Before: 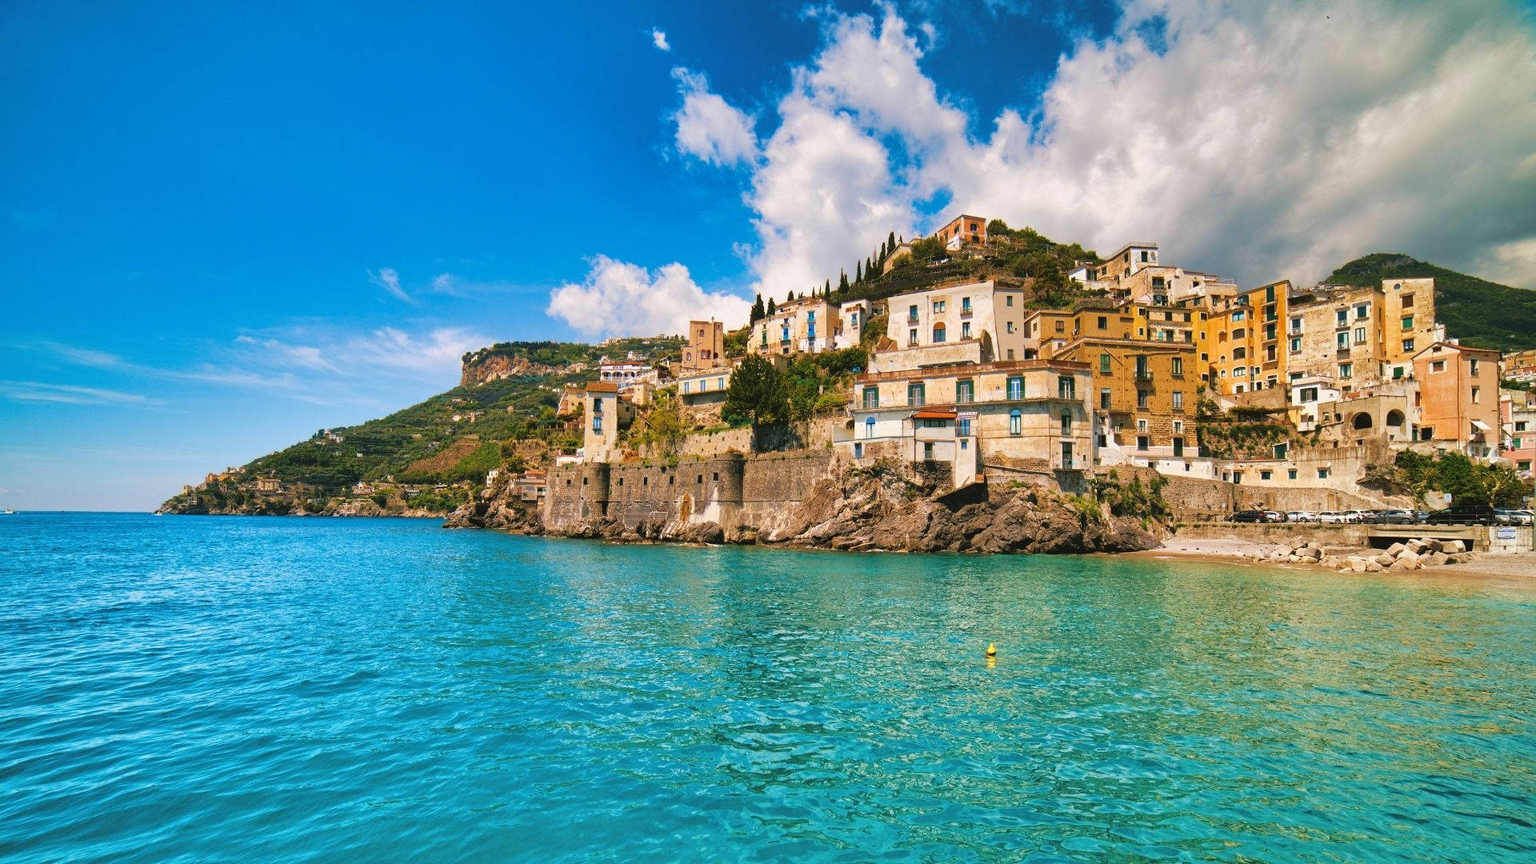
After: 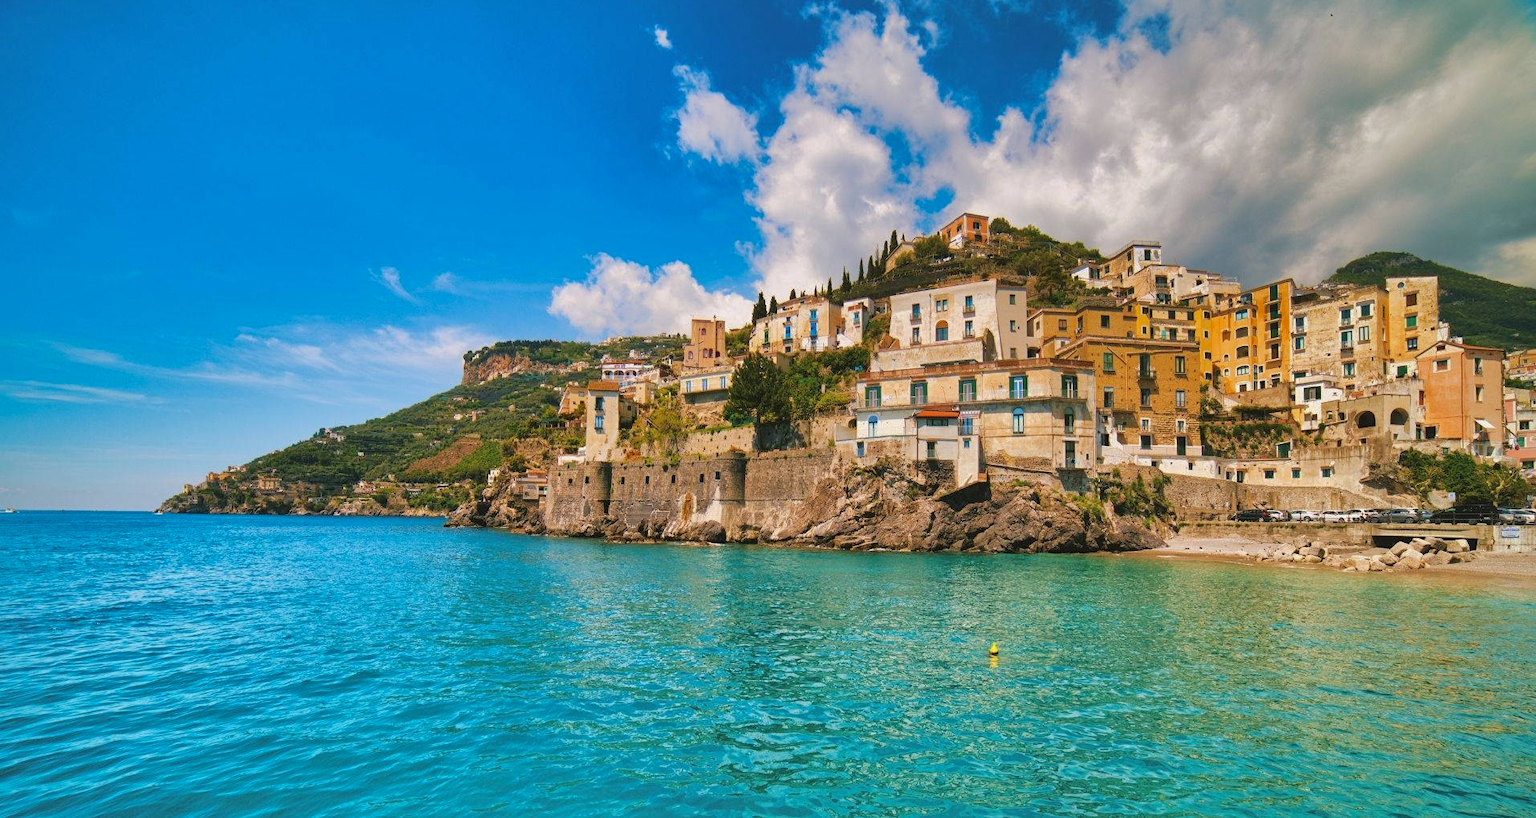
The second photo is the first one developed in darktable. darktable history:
shadows and highlights: shadows 40.08, highlights -60.06
crop: top 0.351%, right 0.259%, bottom 5.047%
